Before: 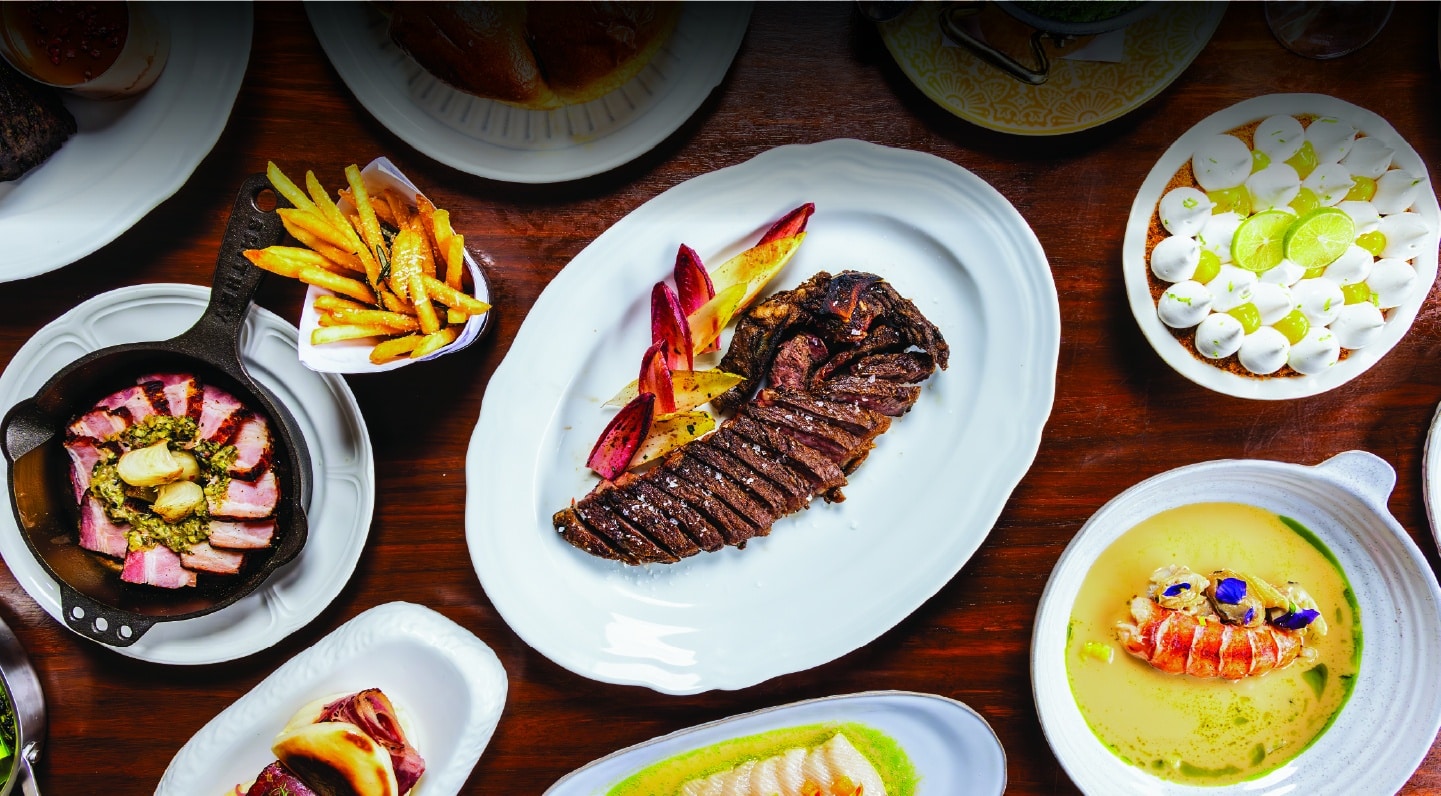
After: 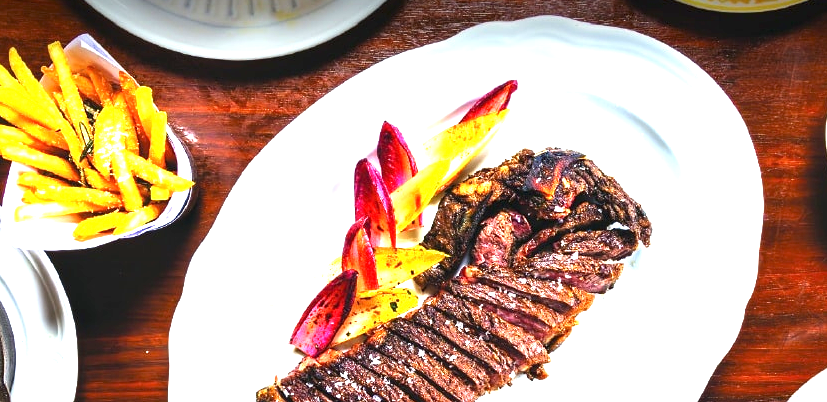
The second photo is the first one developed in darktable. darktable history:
exposure: black level correction 0, exposure 1.739 EV, compensate exposure bias true, compensate highlight preservation false
crop: left 20.652%, top 15.461%, right 21.928%, bottom 33.976%
